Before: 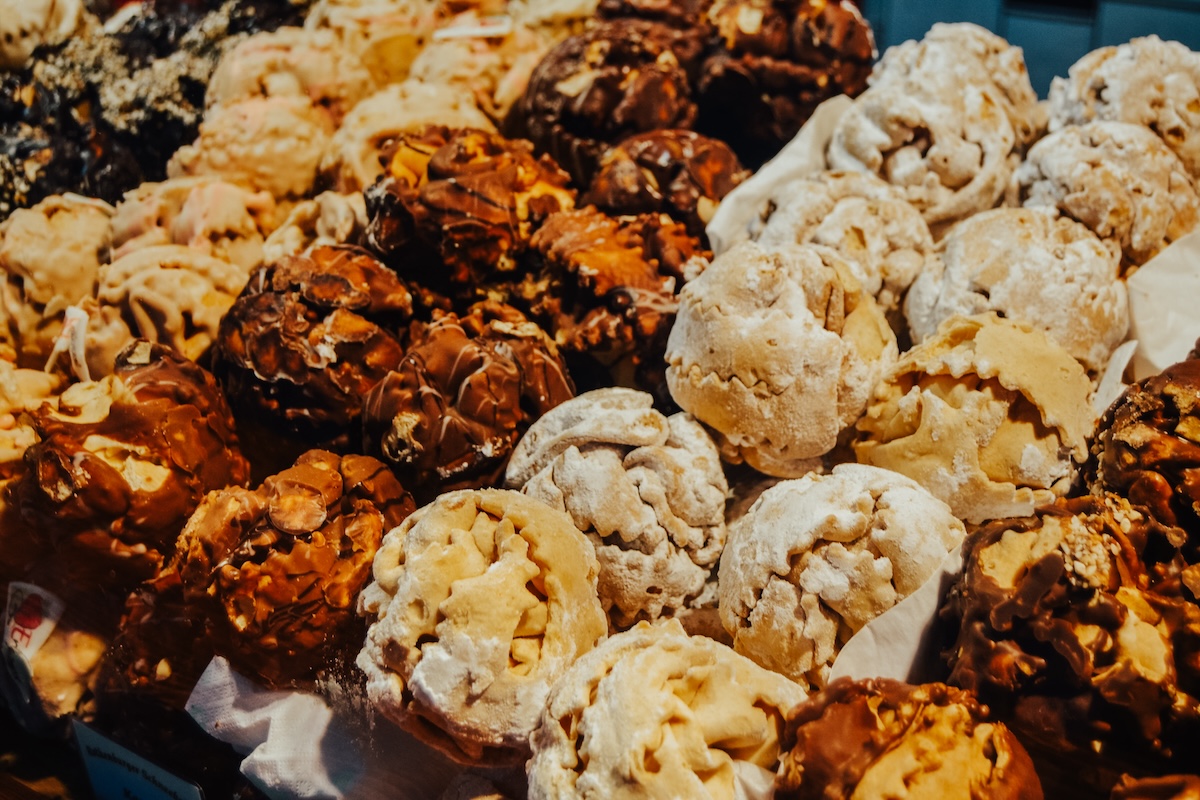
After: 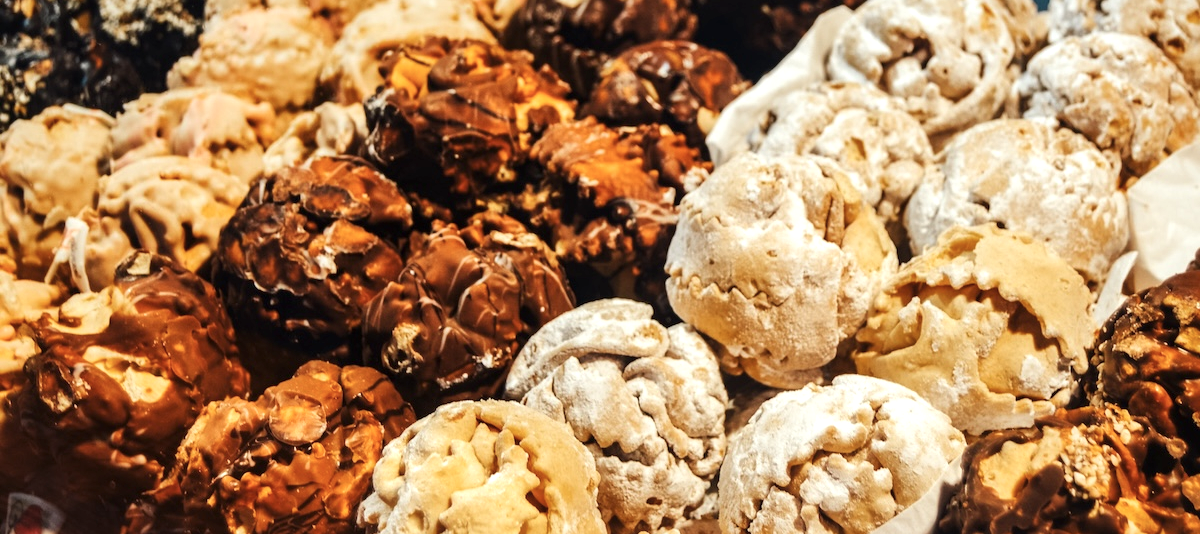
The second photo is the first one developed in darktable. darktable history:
color correction: highlights b* -0.056, saturation 0.858
local contrast: mode bilateral grid, contrast 20, coarseness 50, detail 119%, midtone range 0.2
exposure: black level correction 0, exposure 0.691 EV, compensate exposure bias true, compensate highlight preservation false
crop: top 11.162%, bottom 22.038%
